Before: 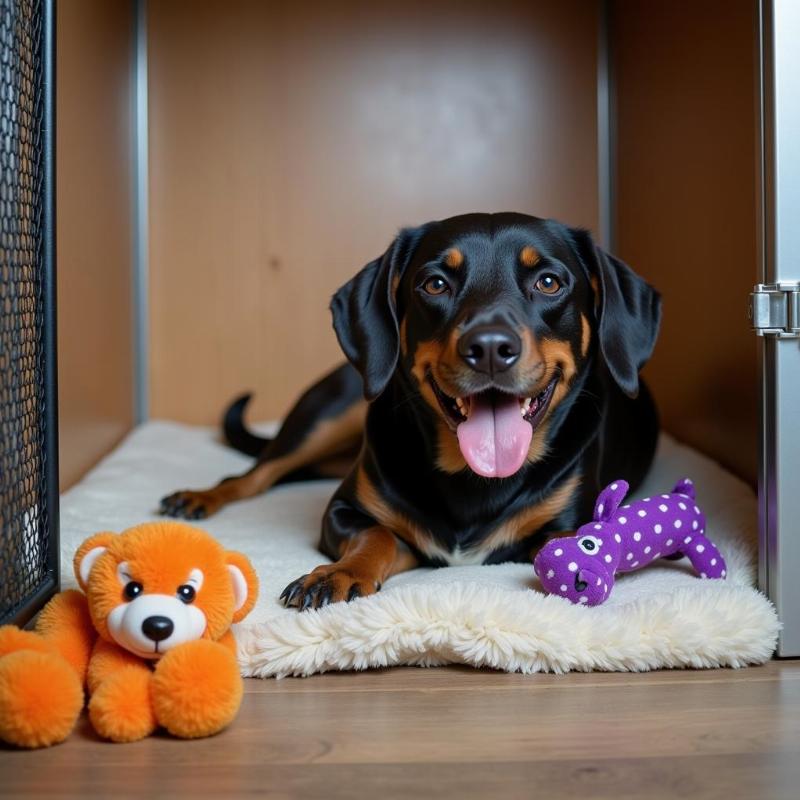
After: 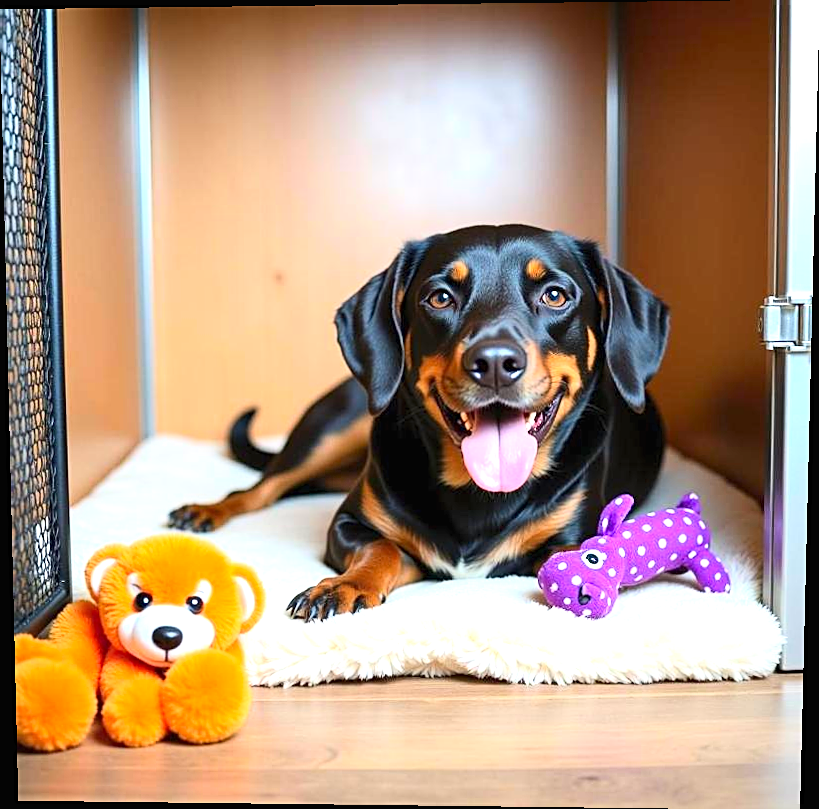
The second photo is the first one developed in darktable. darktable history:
contrast brightness saturation: contrast 0.2, brightness 0.16, saturation 0.22
sharpen: on, module defaults
exposure: black level correction 0, exposure 1.2 EV, compensate exposure bias true, compensate highlight preservation false
rotate and perspective: lens shift (vertical) 0.048, lens shift (horizontal) -0.024, automatic cropping off
